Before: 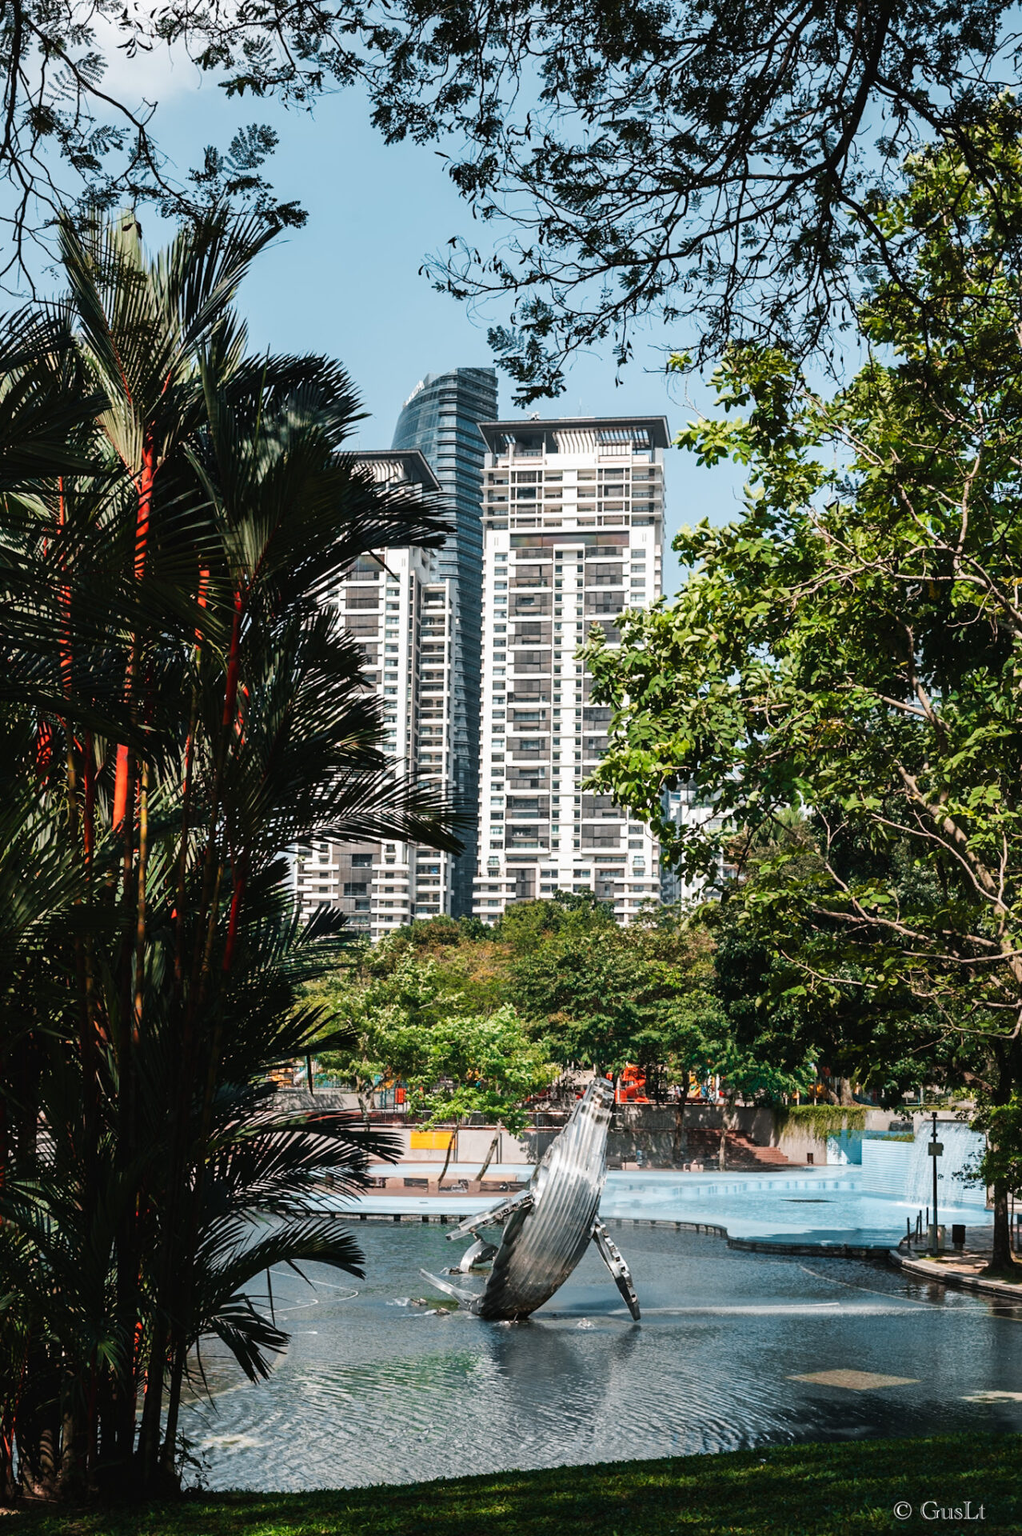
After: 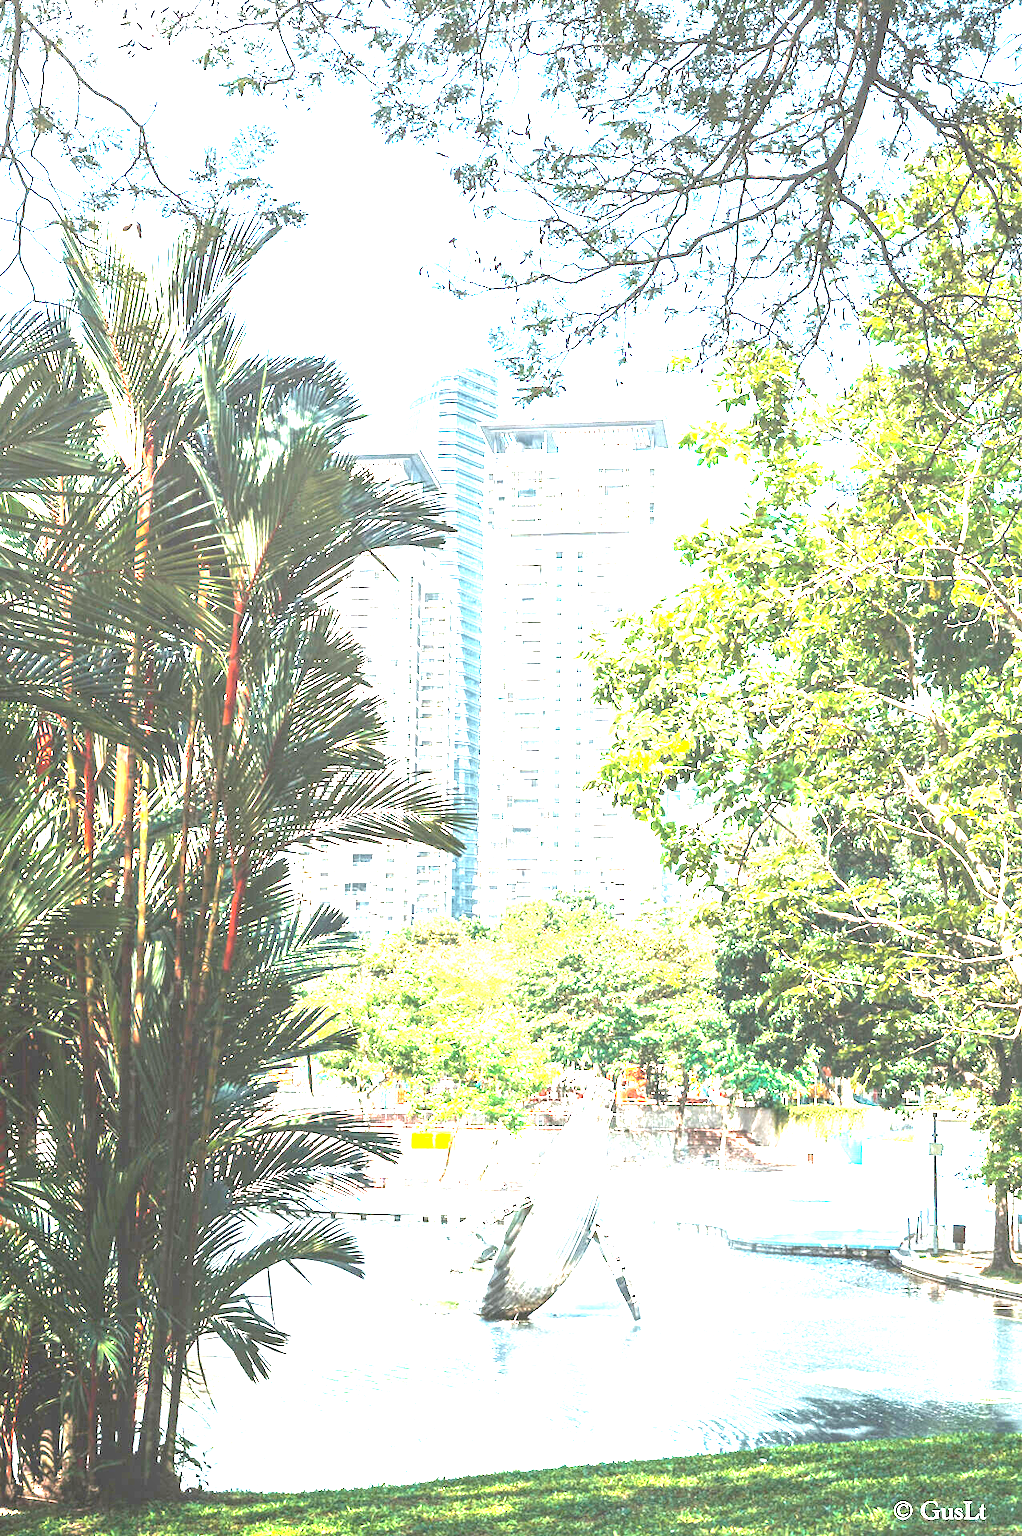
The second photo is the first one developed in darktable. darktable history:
exposure: black level correction 0, exposure 4.023 EV, compensate highlight preservation false
local contrast: on, module defaults
